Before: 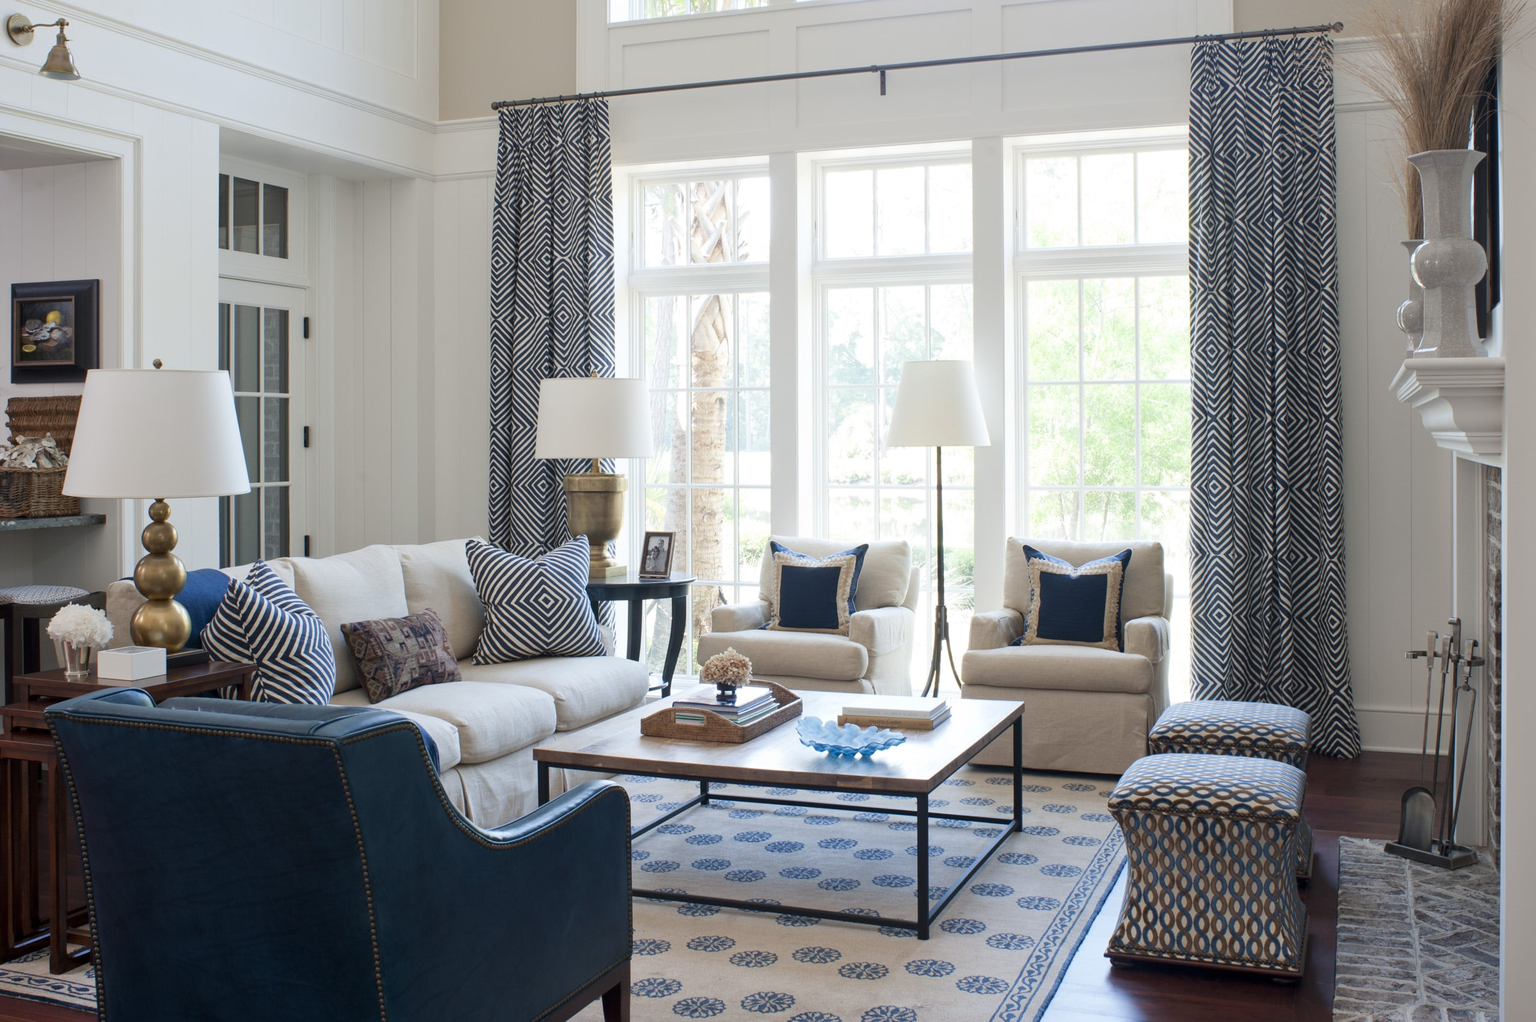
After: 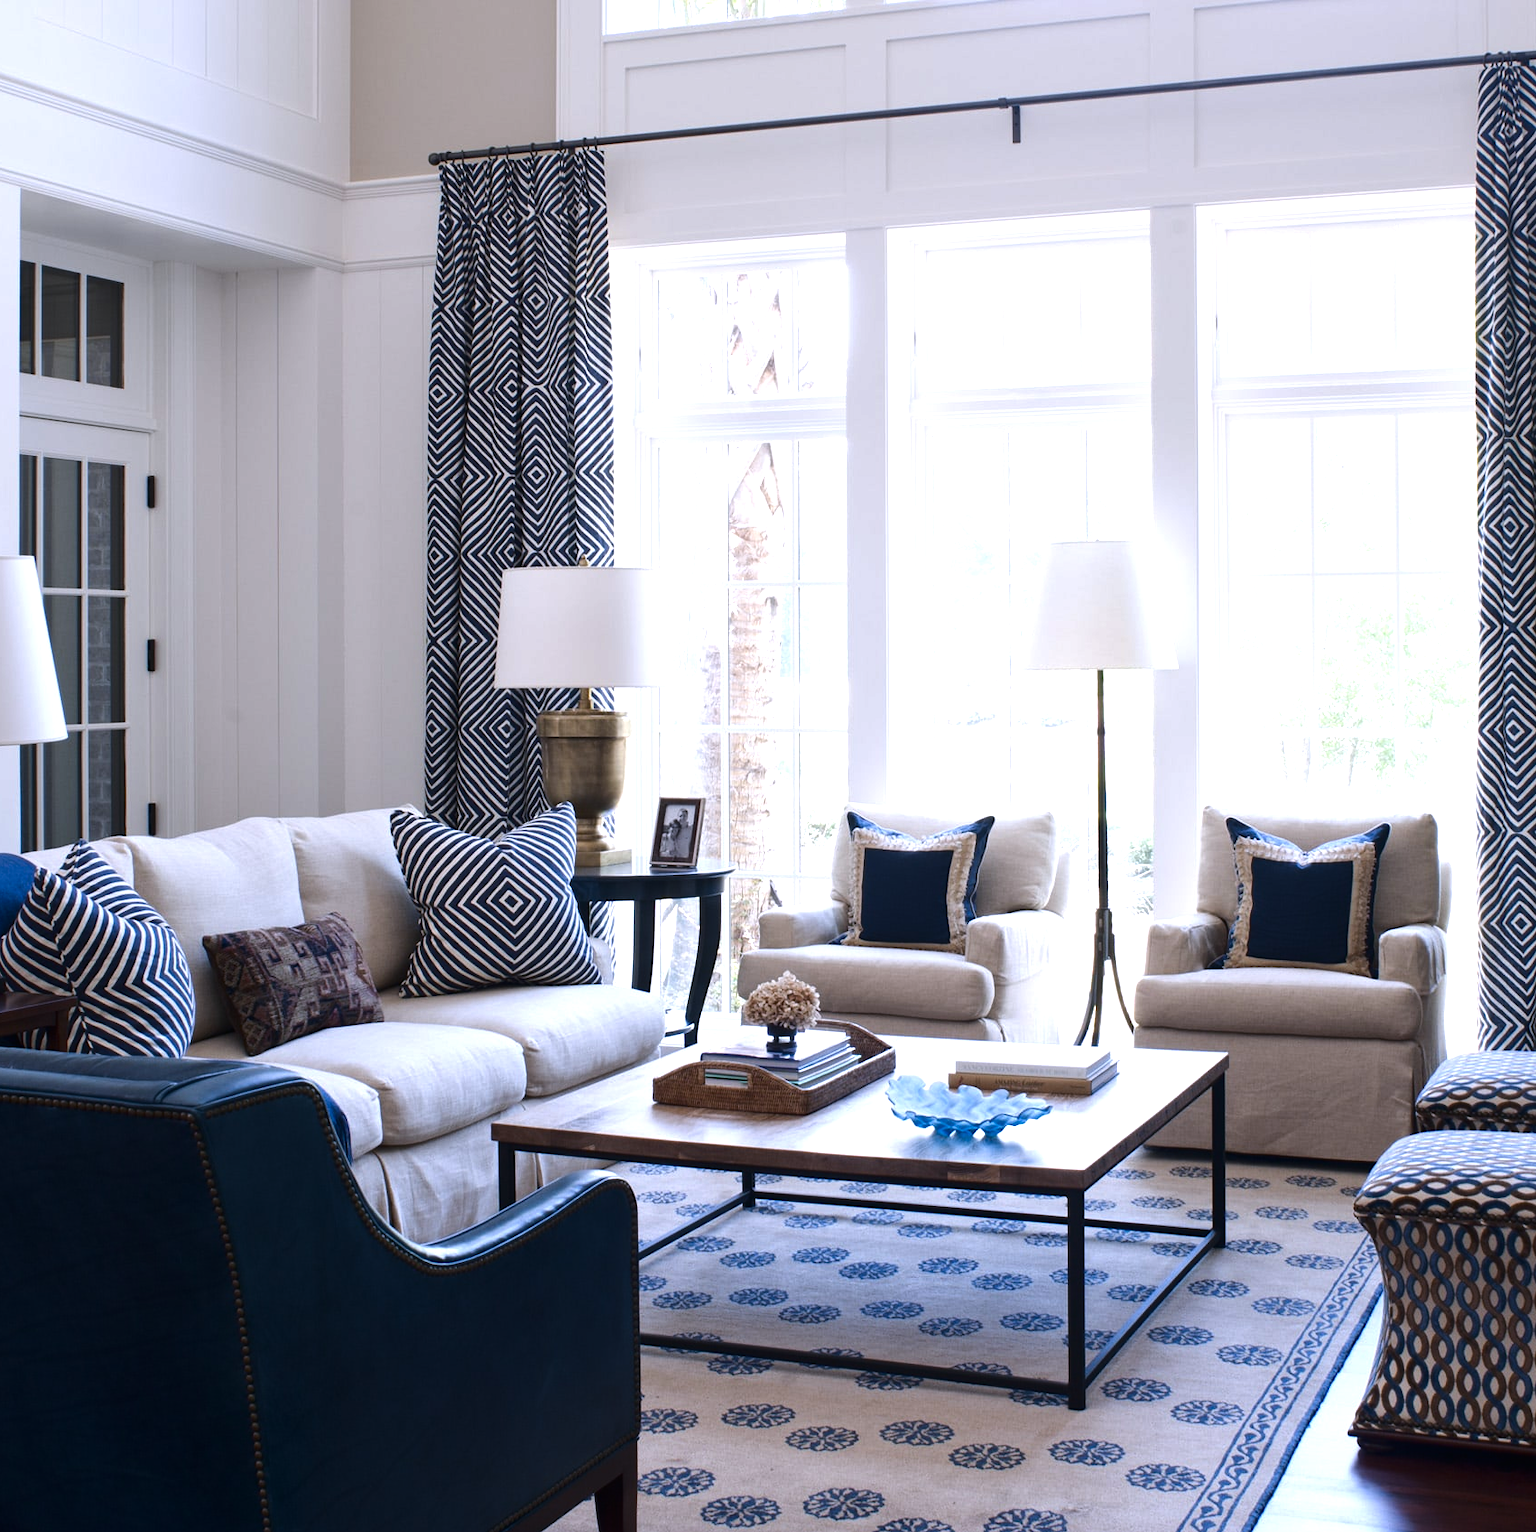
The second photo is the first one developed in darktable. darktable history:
crop and rotate: left 13.409%, right 19.924%
tone equalizer: -8 EV -0.417 EV, -7 EV -0.389 EV, -6 EV -0.333 EV, -5 EV -0.222 EV, -3 EV 0.222 EV, -2 EV 0.333 EV, -1 EV 0.389 EV, +0 EV 0.417 EV, edges refinement/feathering 500, mask exposure compensation -1.57 EV, preserve details no
exposure: black level correction -0.005, exposure 0.054 EV, compensate highlight preservation false
contrast brightness saturation: brightness -0.2, saturation 0.08
white balance: red 1.004, blue 1.096
